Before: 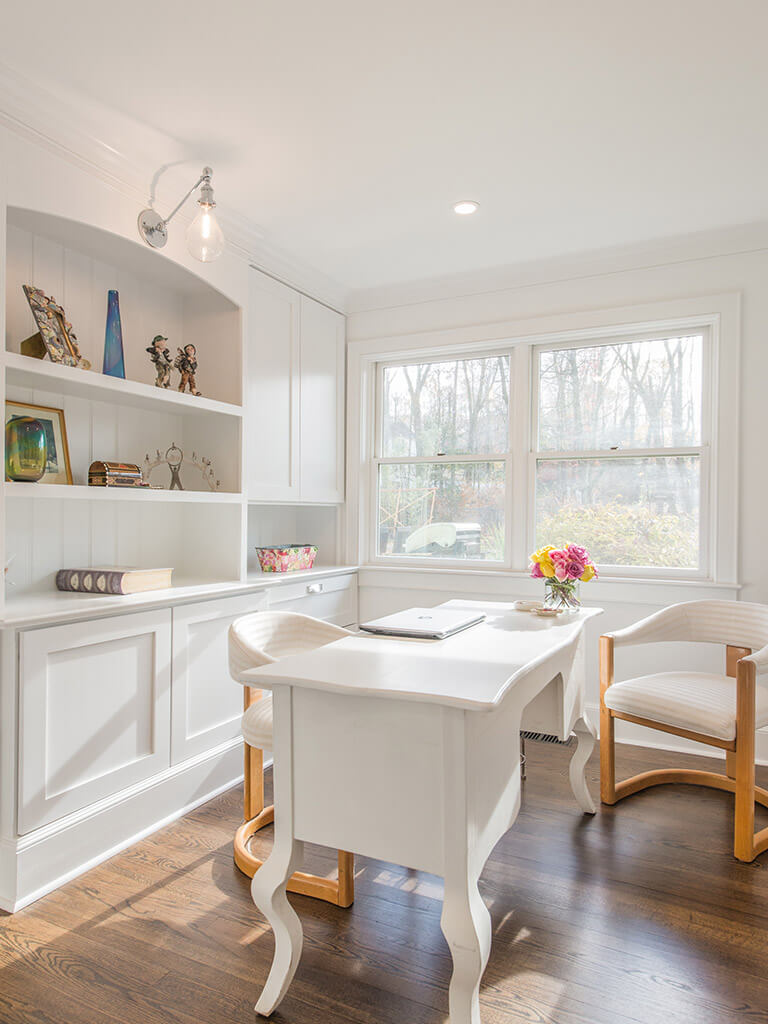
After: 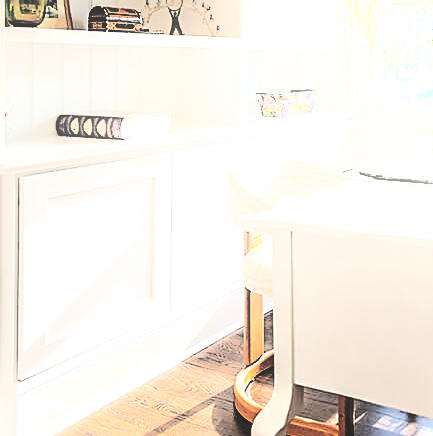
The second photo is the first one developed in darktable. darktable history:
sharpen: on, module defaults
levels: levels [0.129, 0.519, 0.867]
shadows and highlights: shadows -90, highlights 90, soften with gaussian
base curve: curves: ch0 [(0, 0.036) (0.083, 0.04) (0.804, 1)], preserve colors none
crop: top 44.483%, right 43.593%, bottom 12.892%
